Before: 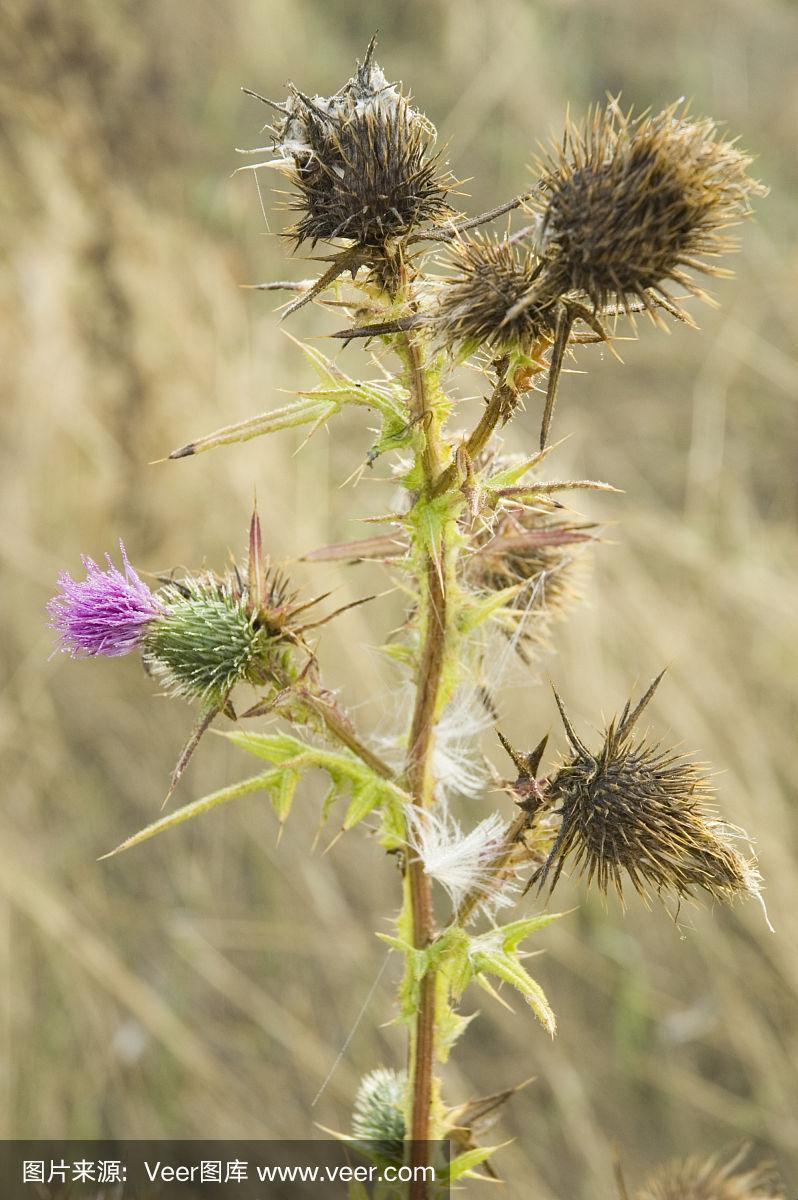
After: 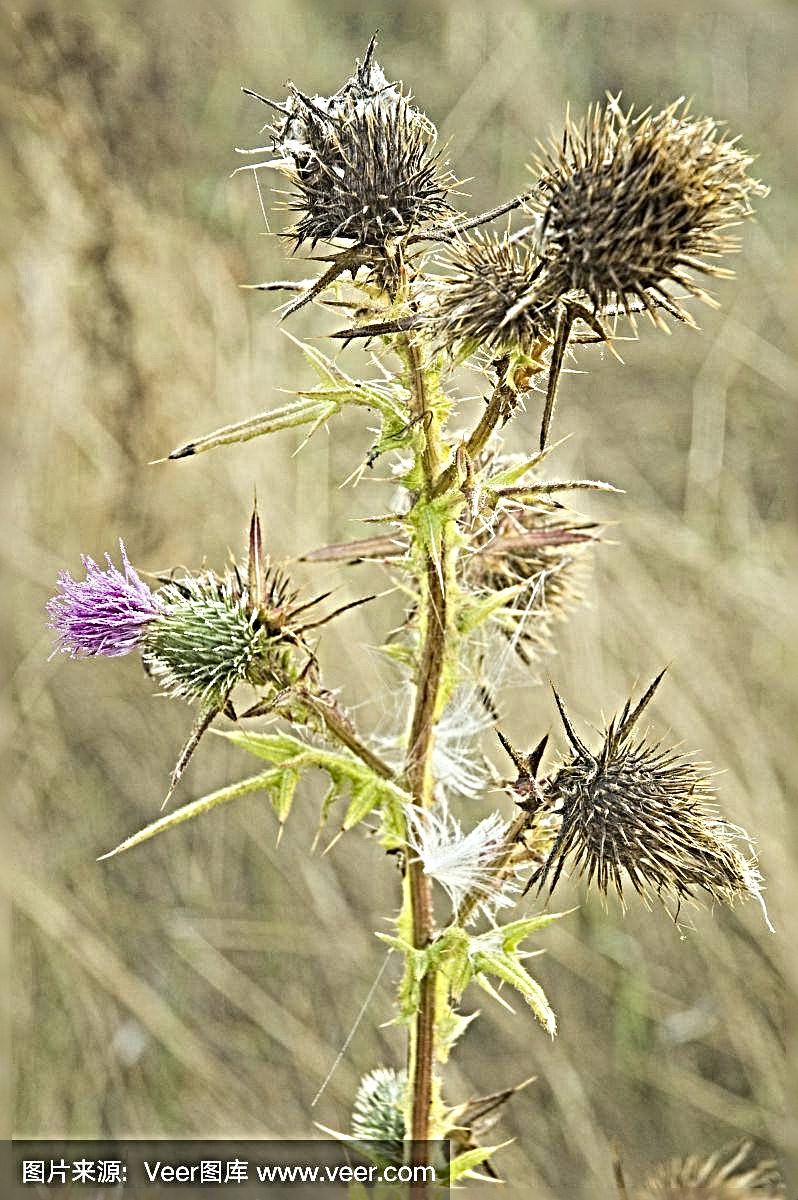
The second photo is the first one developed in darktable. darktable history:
bloom: size 9%, threshold 100%, strength 7%
white balance: red 0.978, blue 0.999
sharpen: radius 6.3, amount 1.8, threshold 0
